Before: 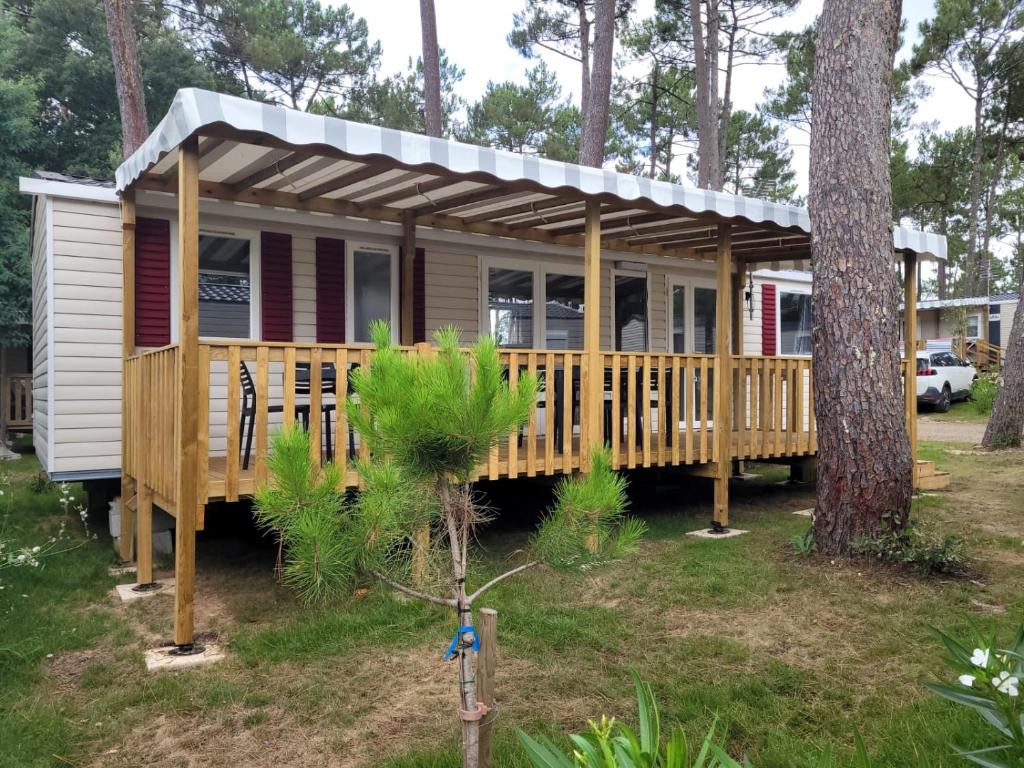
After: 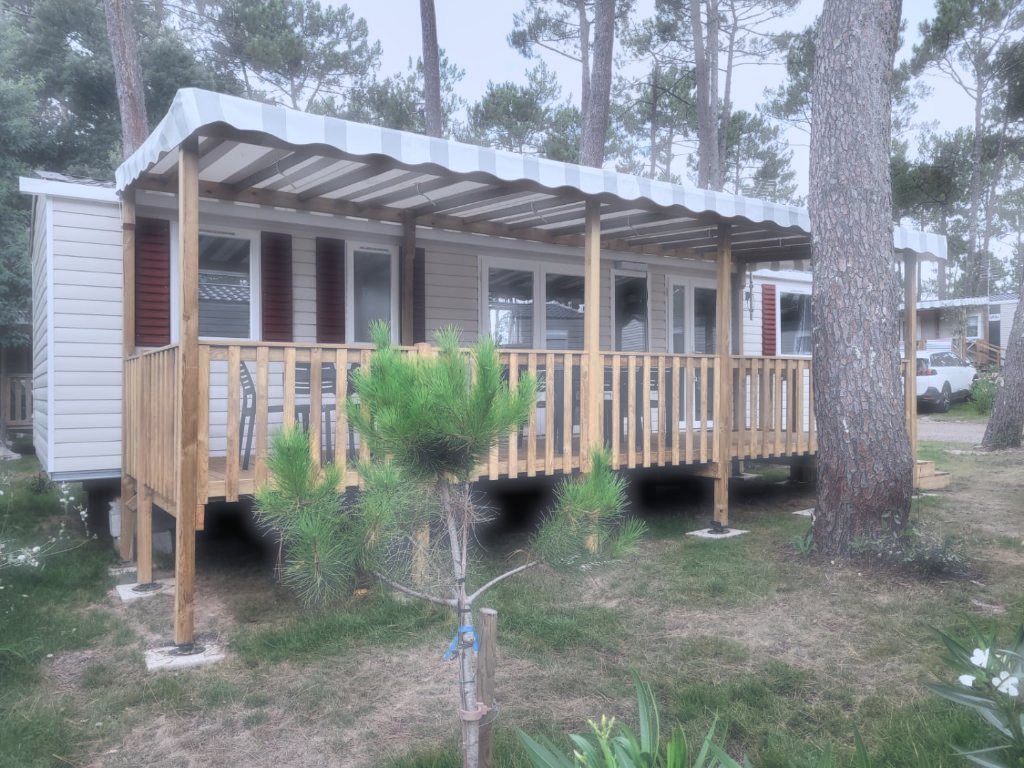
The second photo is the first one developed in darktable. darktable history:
color calibration: illuminant as shot in camera, x 0.37, y 0.382, temperature 4316.51 K
haze removal: strength -0.9, distance 0.231, compatibility mode true, adaptive false
local contrast: detail 109%
color zones: curves: ch0 [(0.018, 0.548) (0.224, 0.64) (0.425, 0.447) (0.675, 0.575) (0.732, 0.579)]; ch1 [(0.066, 0.487) (0.25, 0.5) (0.404, 0.43) (0.75, 0.421) (0.956, 0.421)]; ch2 [(0.044, 0.561) (0.215, 0.465) (0.399, 0.544) (0.465, 0.548) (0.614, 0.447) (0.724, 0.43) (0.882, 0.623) (0.956, 0.632)]
shadows and highlights: shadows 39.48, highlights -53.48, low approximation 0.01, soften with gaussian
